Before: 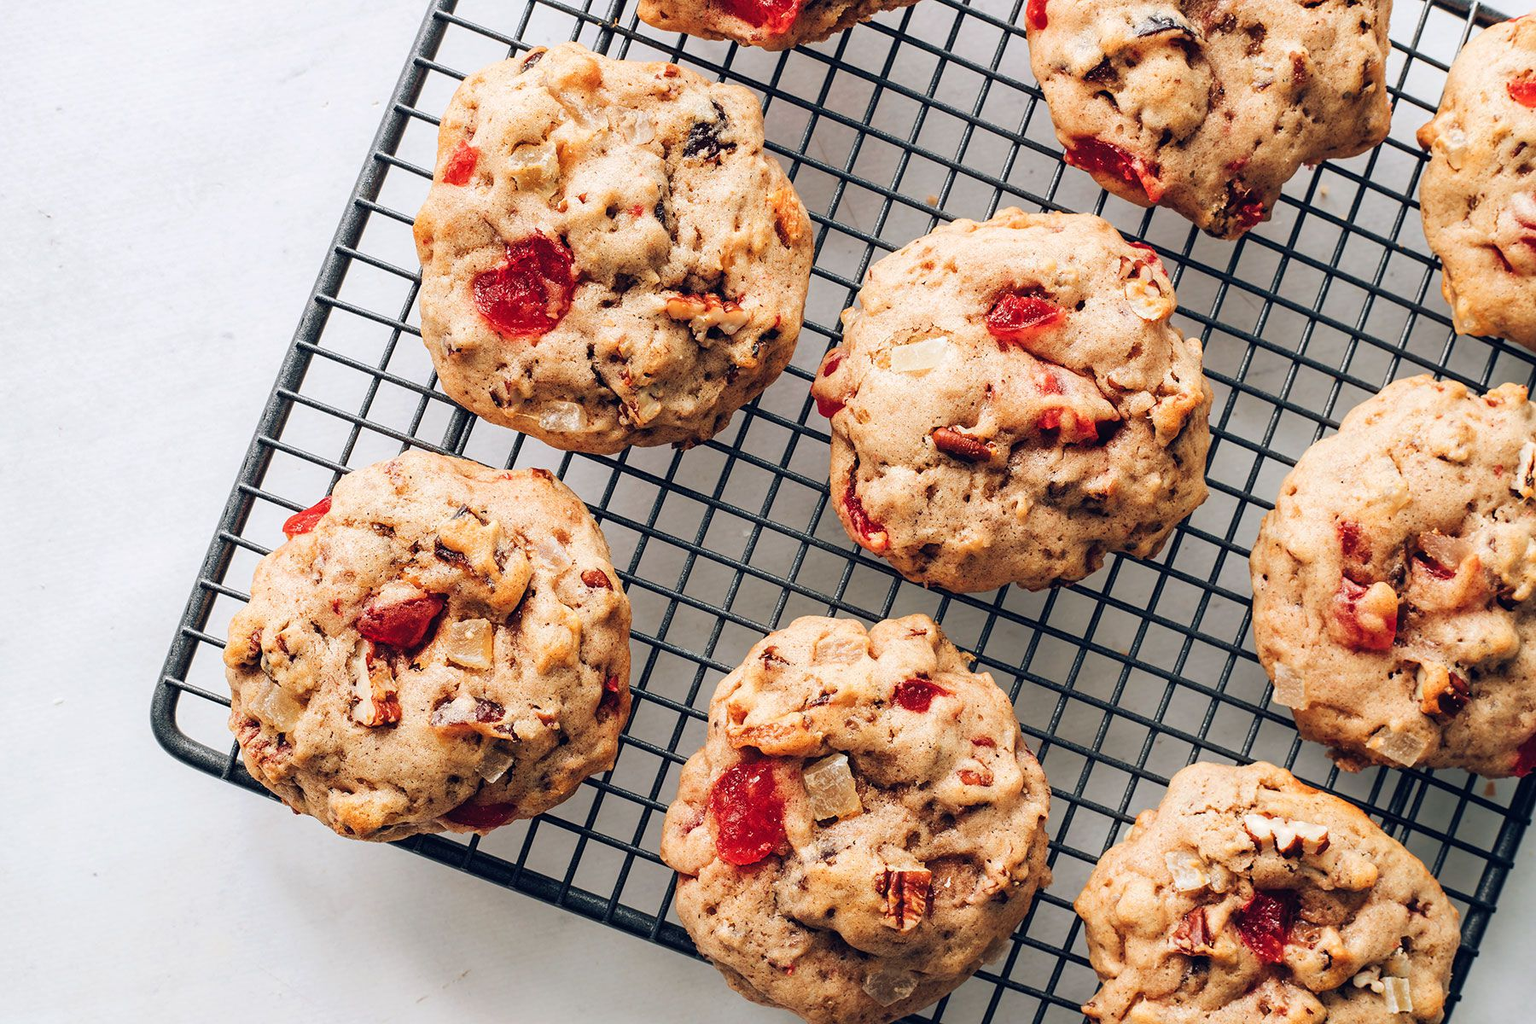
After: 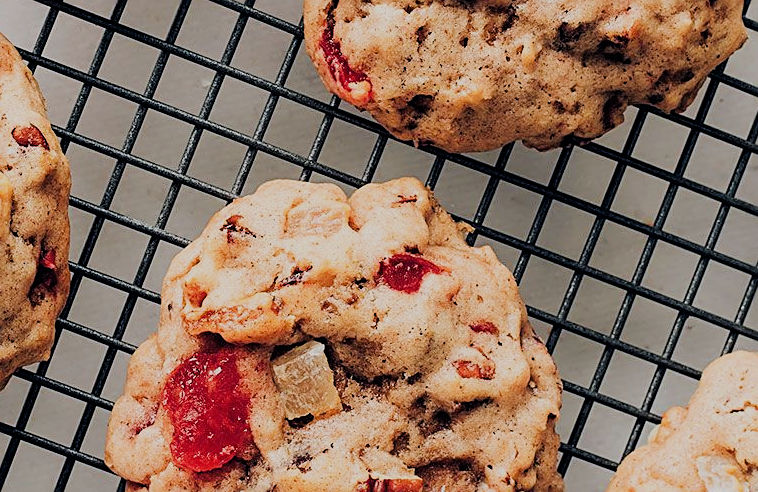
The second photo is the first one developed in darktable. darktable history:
sharpen: on, module defaults
crop: left 37.221%, top 45.169%, right 20.63%, bottom 13.777%
filmic rgb: black relative exposure -9.22 EV, white relative exposure 6.77 EV, hardness 3.07, contrast 1.05
